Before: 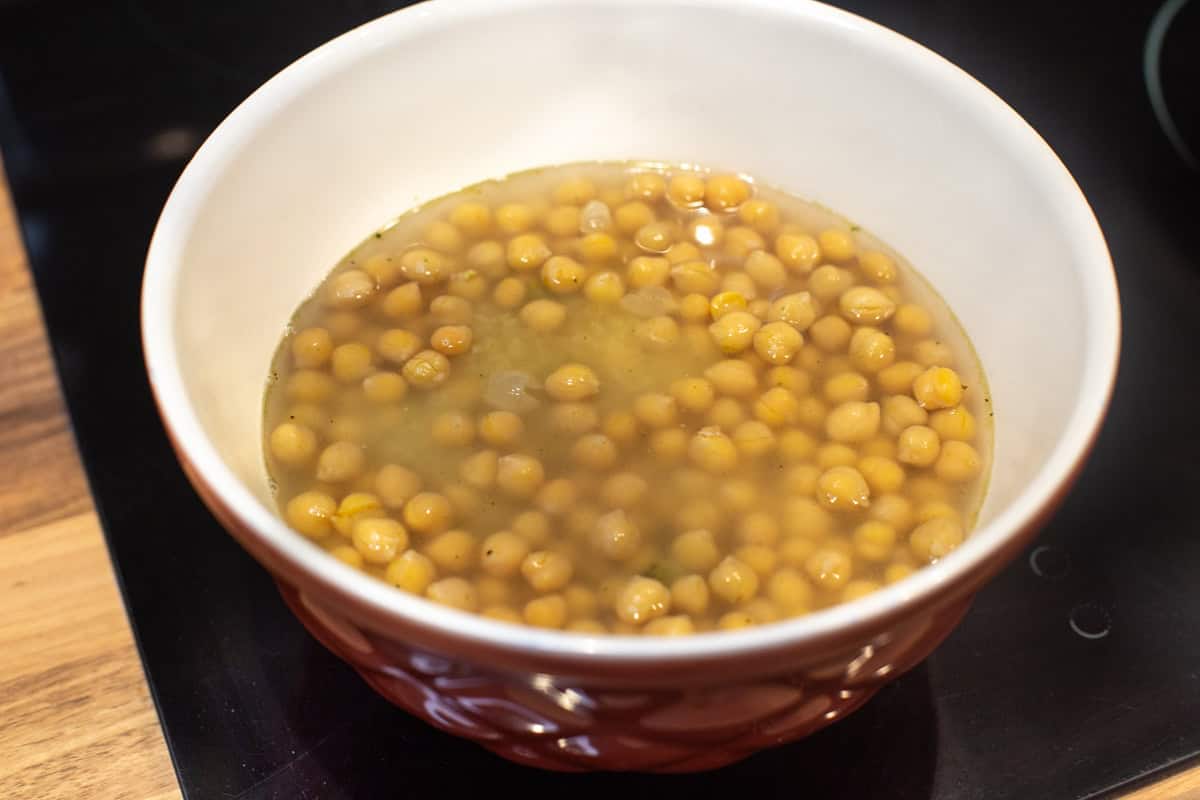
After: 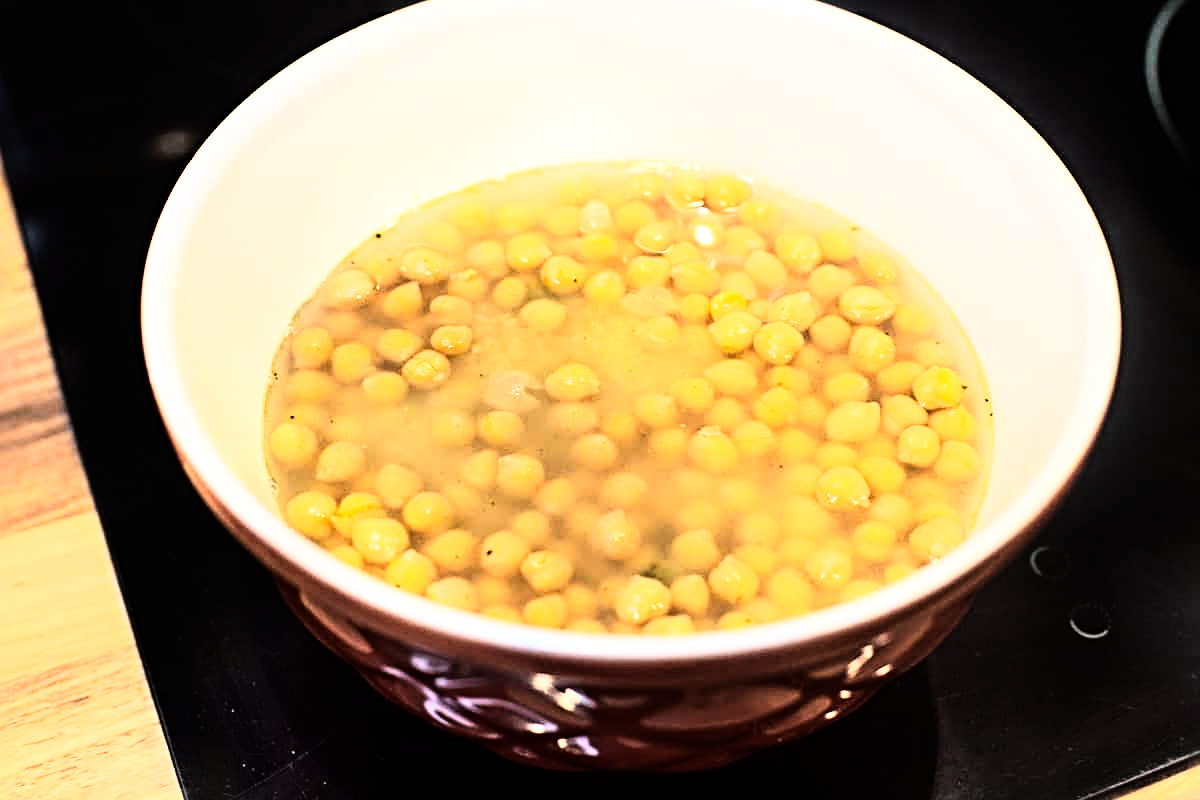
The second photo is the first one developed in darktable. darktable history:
rgb curve: curves: ch0 [(0, 0) (0.21, 0.15) (0.24, 0.21) (0.5, 0.75) (0.75, 0.96) (0.89, 0.99) (1, 1)]; ch1 [(0, 0.02) (0.21, 0.13) (0.25, 0.2) (0.5, 0.67) (0.75, 0.9) (0.89, 0.97) (1, 1)]; ch2 [(0, 0.02) (0.21, 0.13) (0.25, 0.2) (0.5, 0.67) (0.75, 0.9) (0.89, 0.97) (1, 1)], compensate middle gray true
sharpen: radius 4.883
